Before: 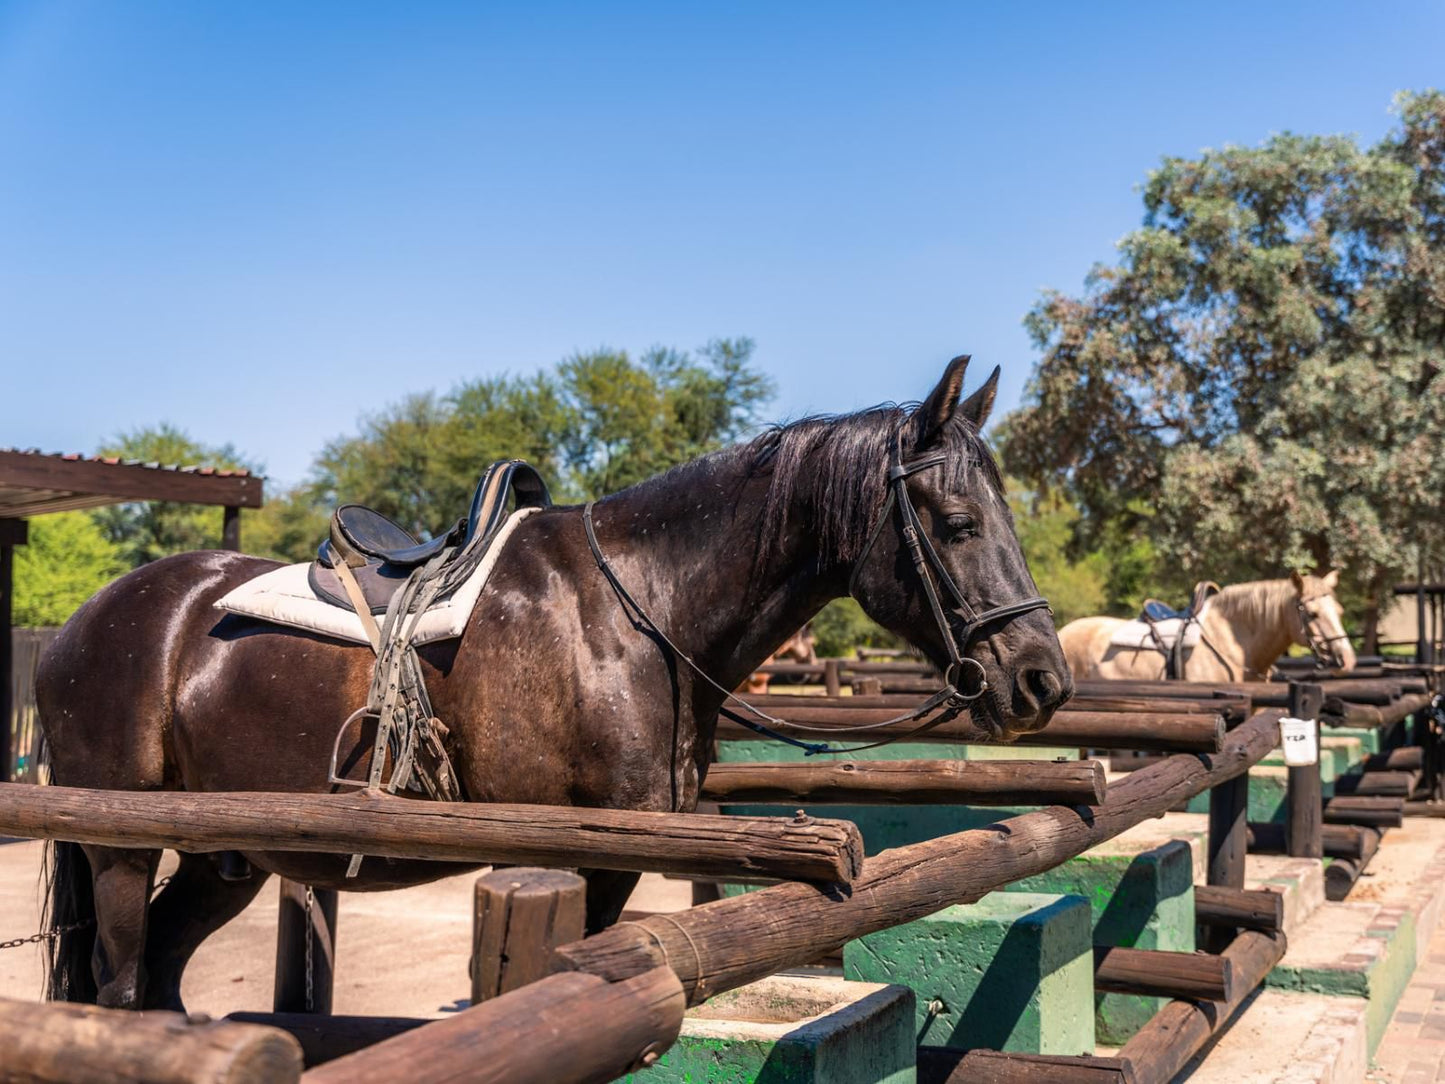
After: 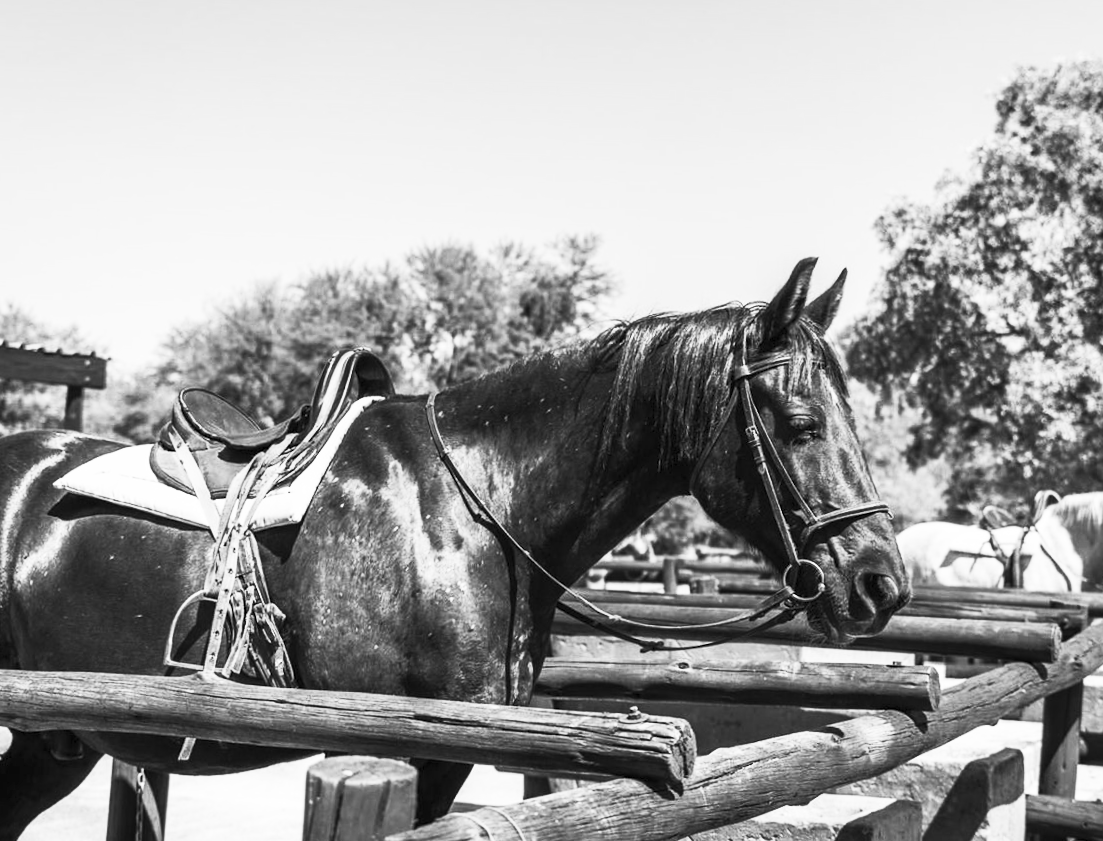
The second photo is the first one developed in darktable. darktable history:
crop and rotate: left 11.831%, top 11.346%, right 13.429%, bottom 13.899%
contrast brightness saturation: contrast 0.53, brightness 0.47, saturation -1
rotate and perspective: rotation 1.72°, automatic cropping off
